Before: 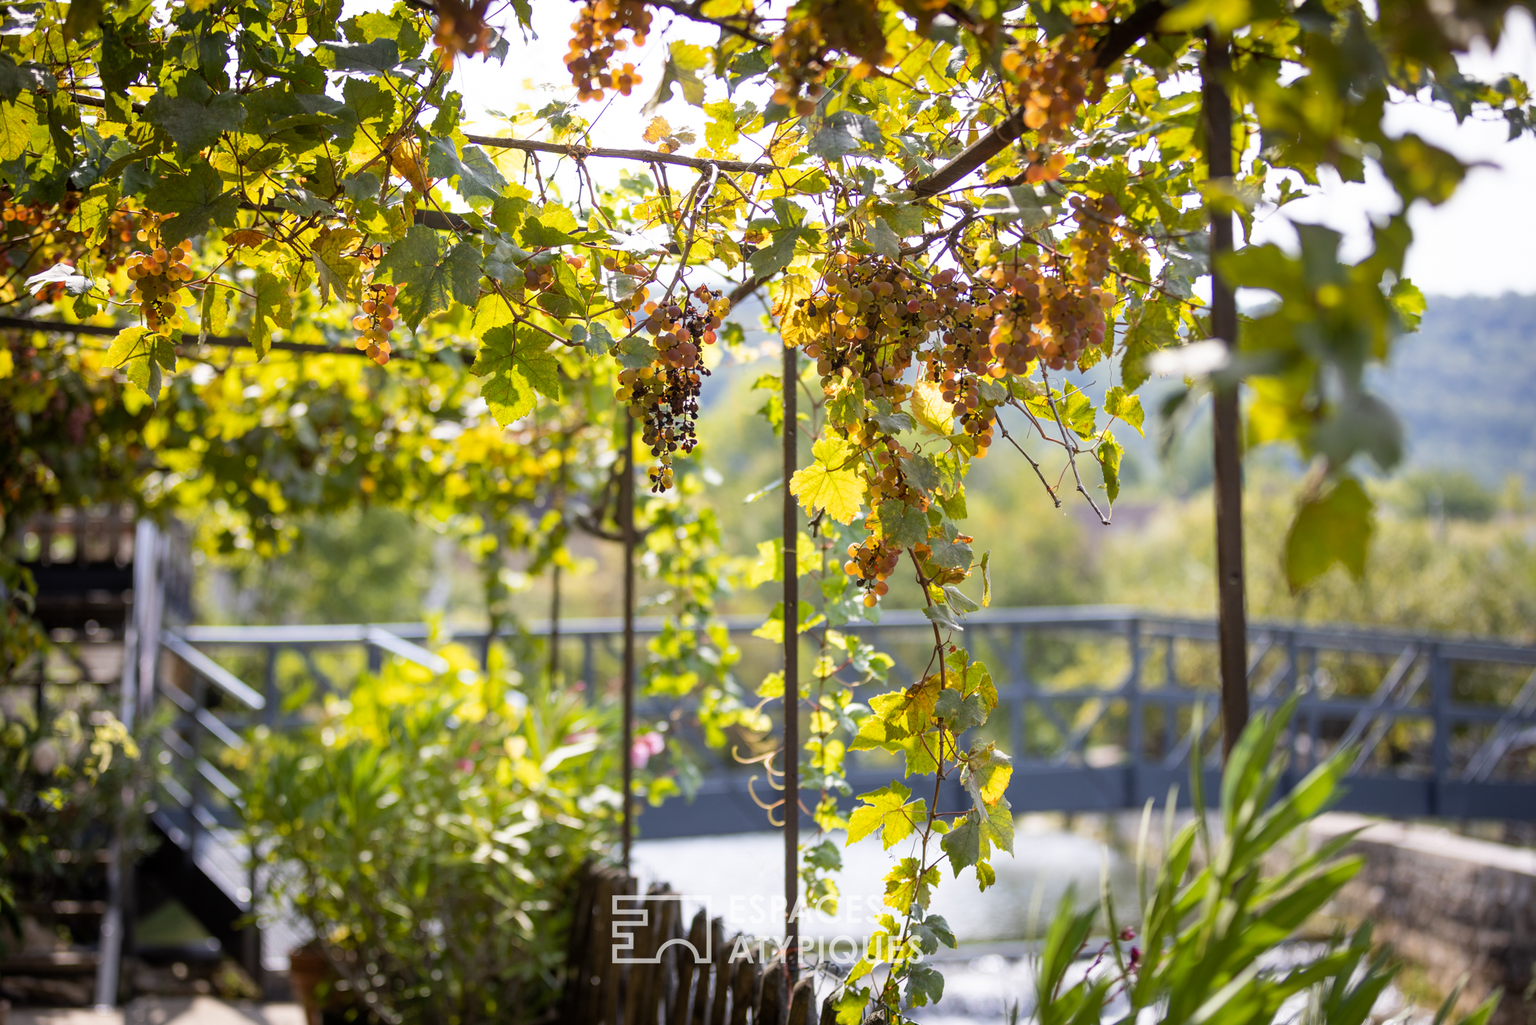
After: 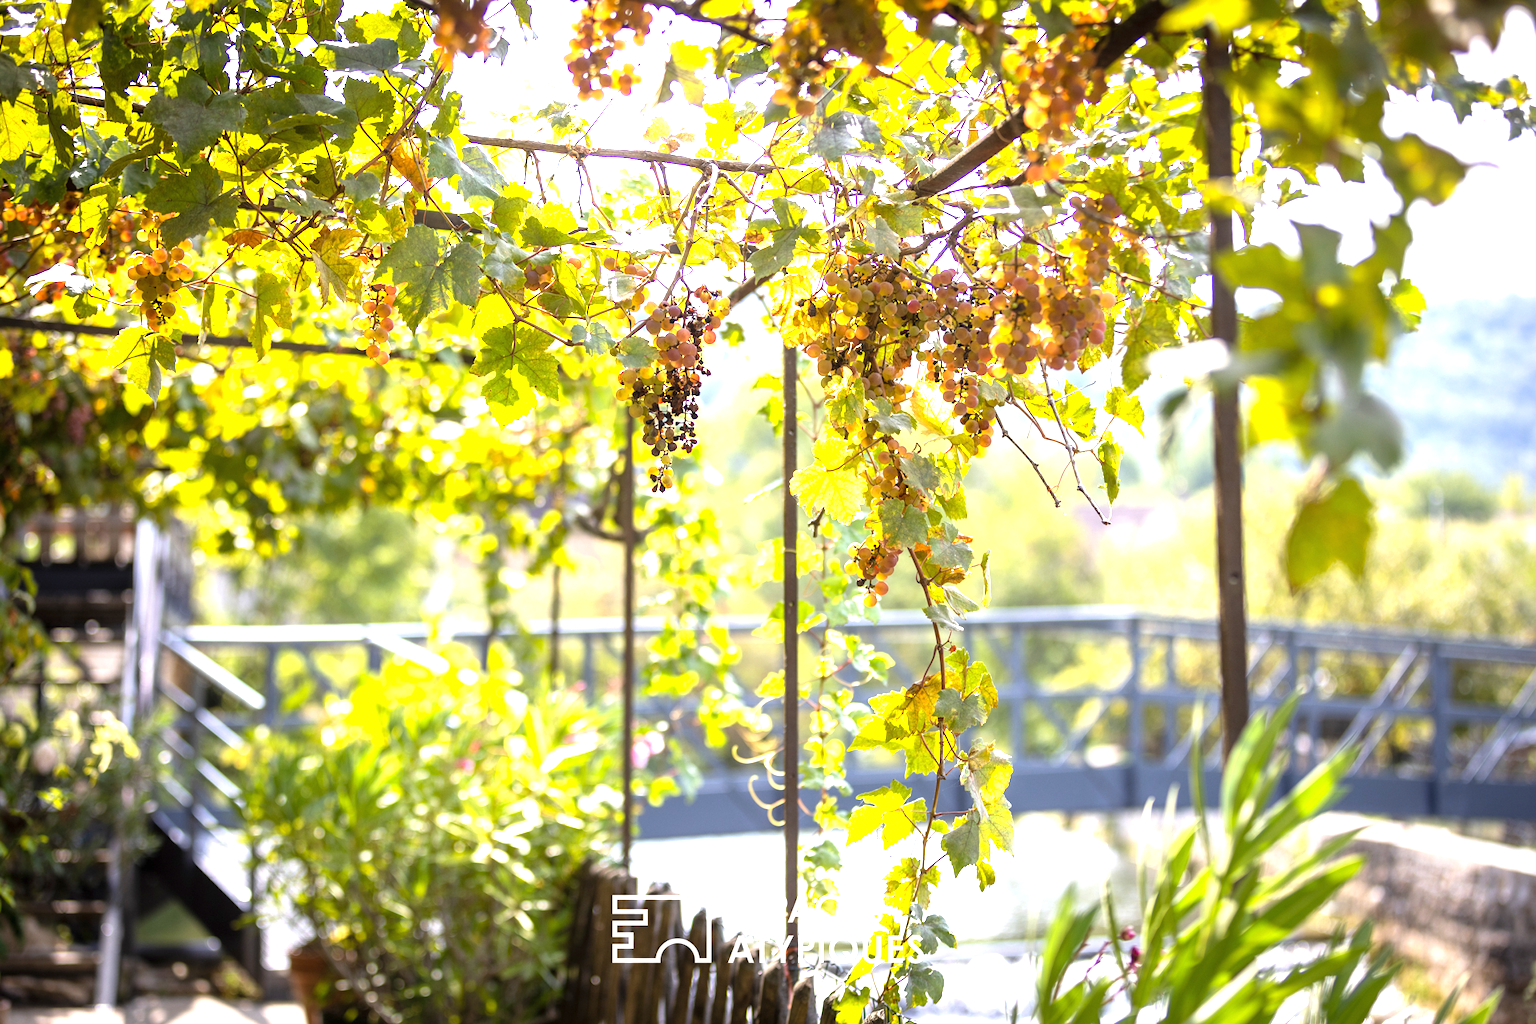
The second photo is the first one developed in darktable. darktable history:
exposure: black level correction 0, exposure 1.298 EV, compensate highlight preservation false
